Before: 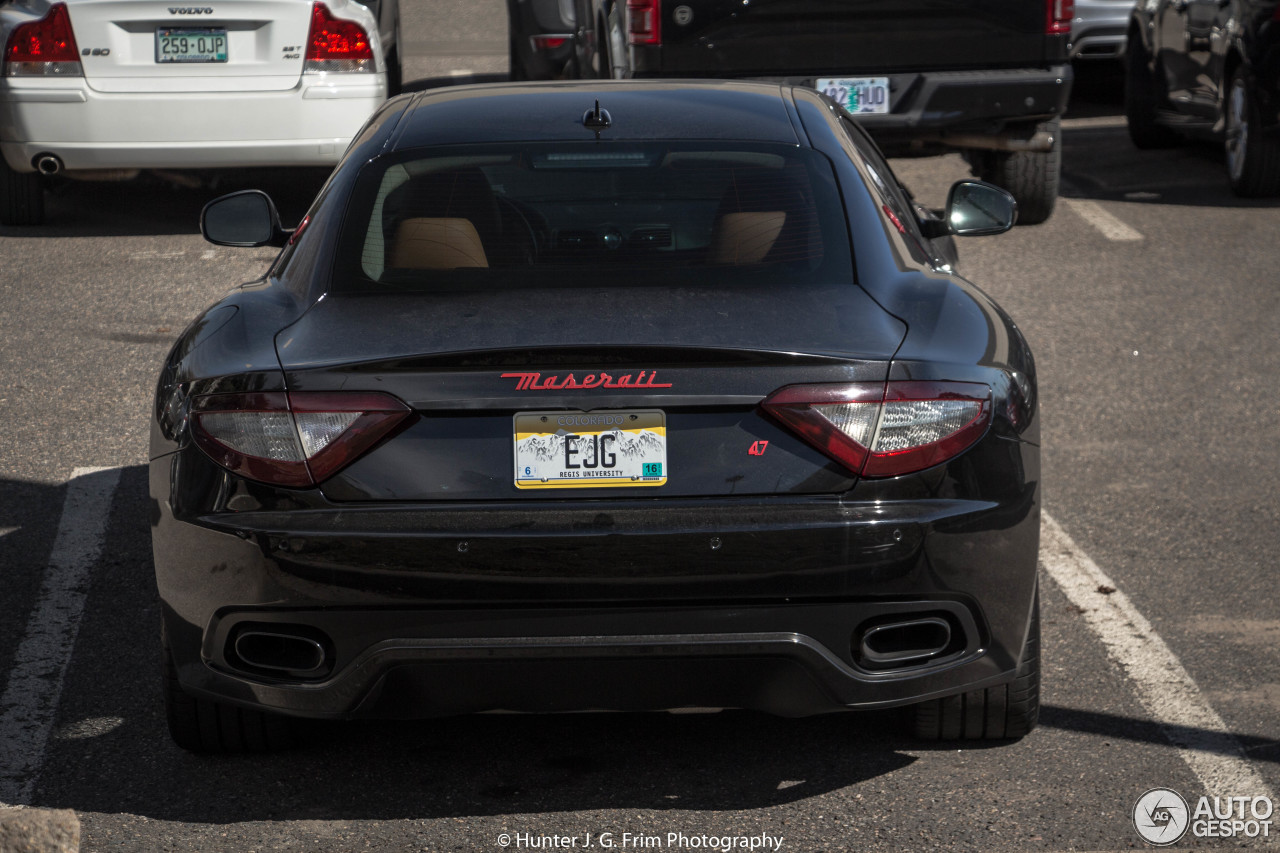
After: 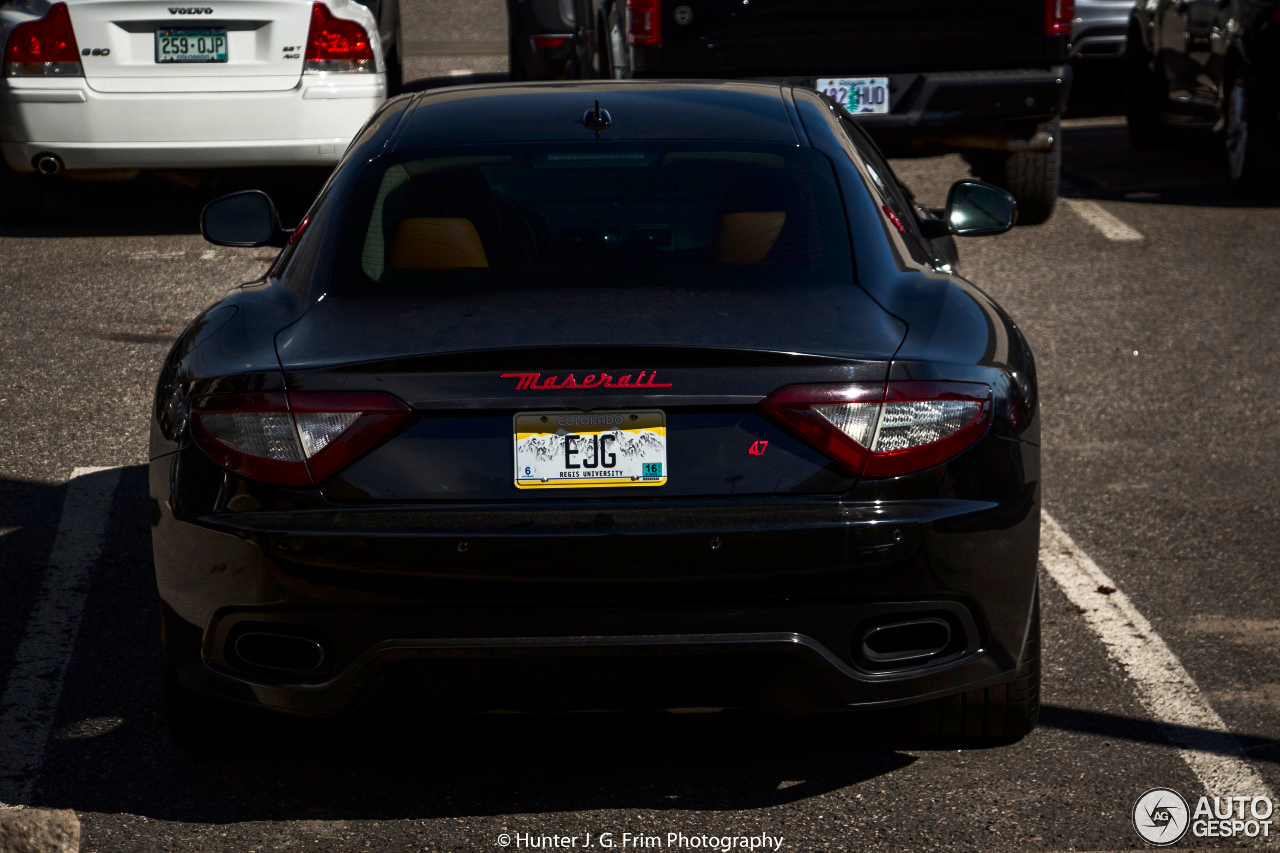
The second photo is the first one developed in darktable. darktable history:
contrast brightness saturation: contrast 0.215, brightness -0.185, saturation 0.242
